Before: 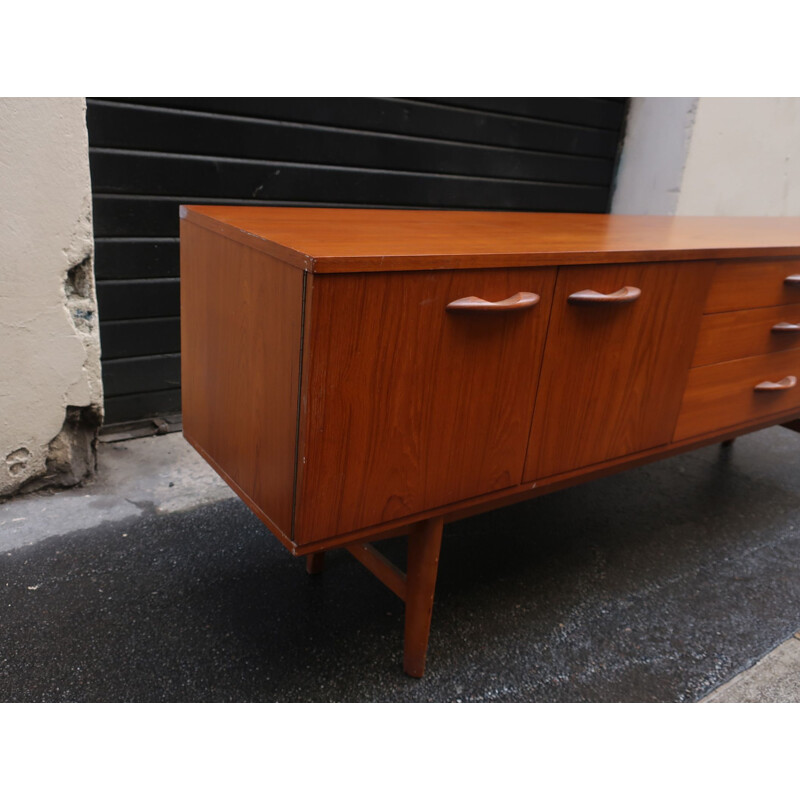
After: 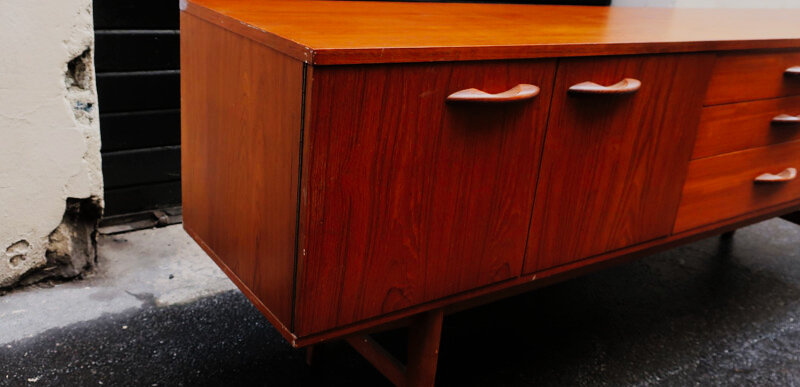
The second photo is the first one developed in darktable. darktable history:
filmic rgb: black relative exposure -7.65 EV, white relative exposure 4.56 EV, hardness 3.61
crop and rotate: top 26.056%, bottom 25.543%
tone curve: curves: ch0 [(0, 0) (0.003, 0.002) (0.011, 0.009) (0.025, 0.019) (0.044, 0.031) (0.069, 0.04) (0.1, 0.059) (0.136, 0.092) (0.177, 0.134) (0.224, 0.192) (0.277, 0.262) (0.335, 0.348) (0.399, 0.446) (0.468, 0.554) (0.543, 0.646) (0.623, 0.731) (0.709, 0.807) (0.801, 0.867) (0.898, 0.931) (1, 1)], preserve colors none
